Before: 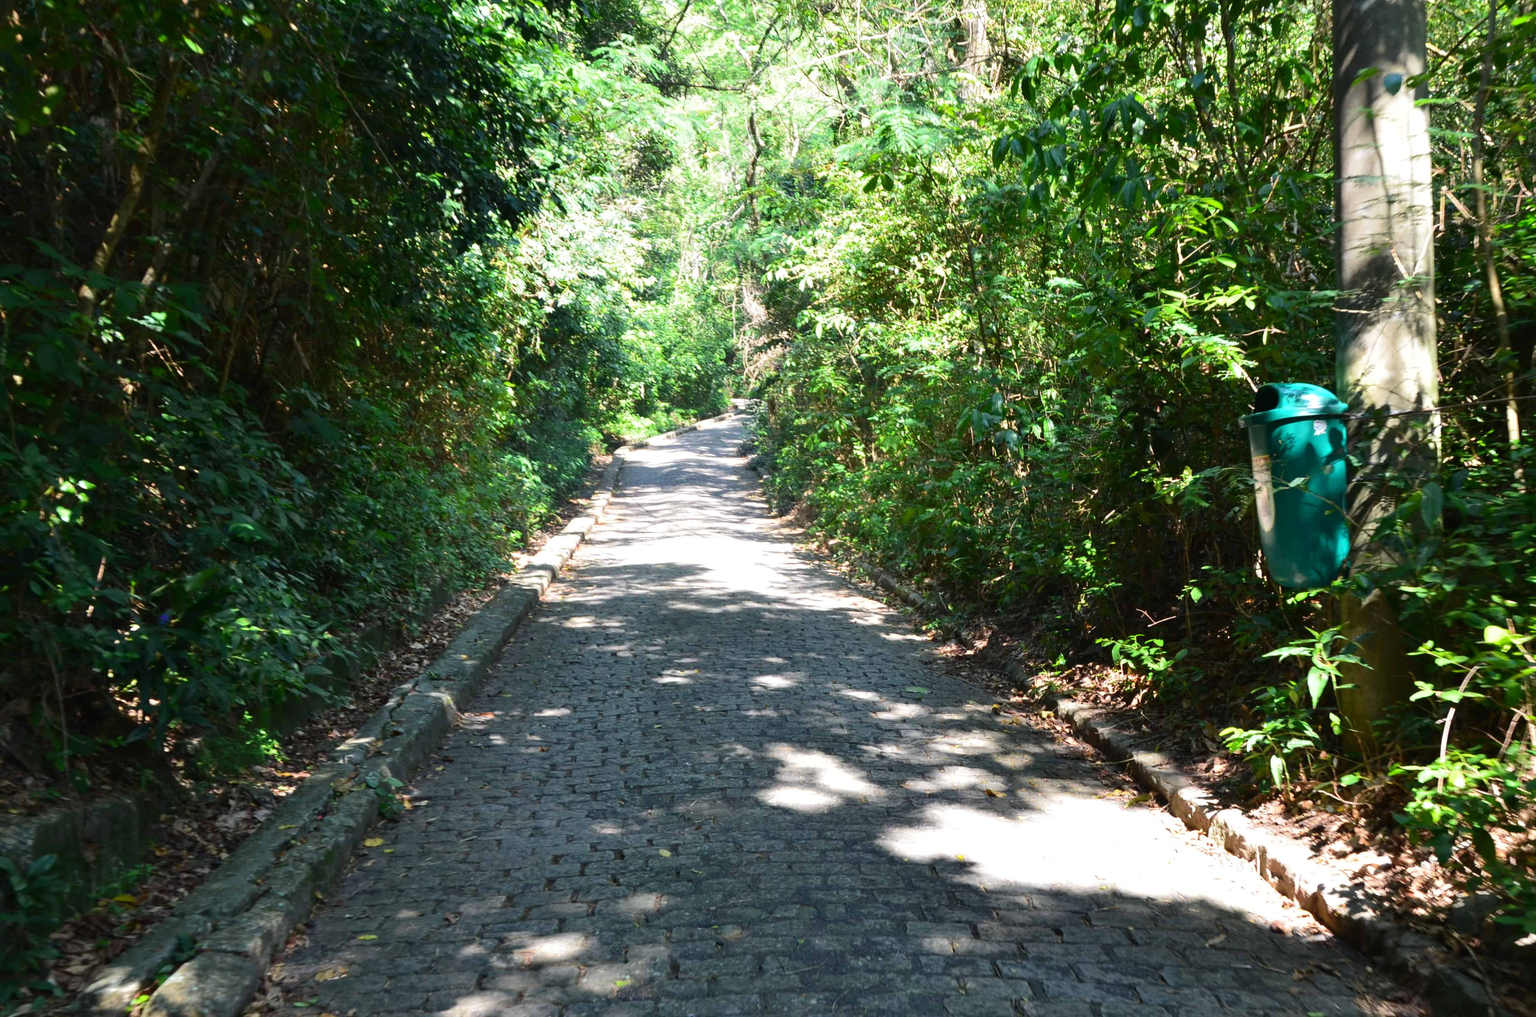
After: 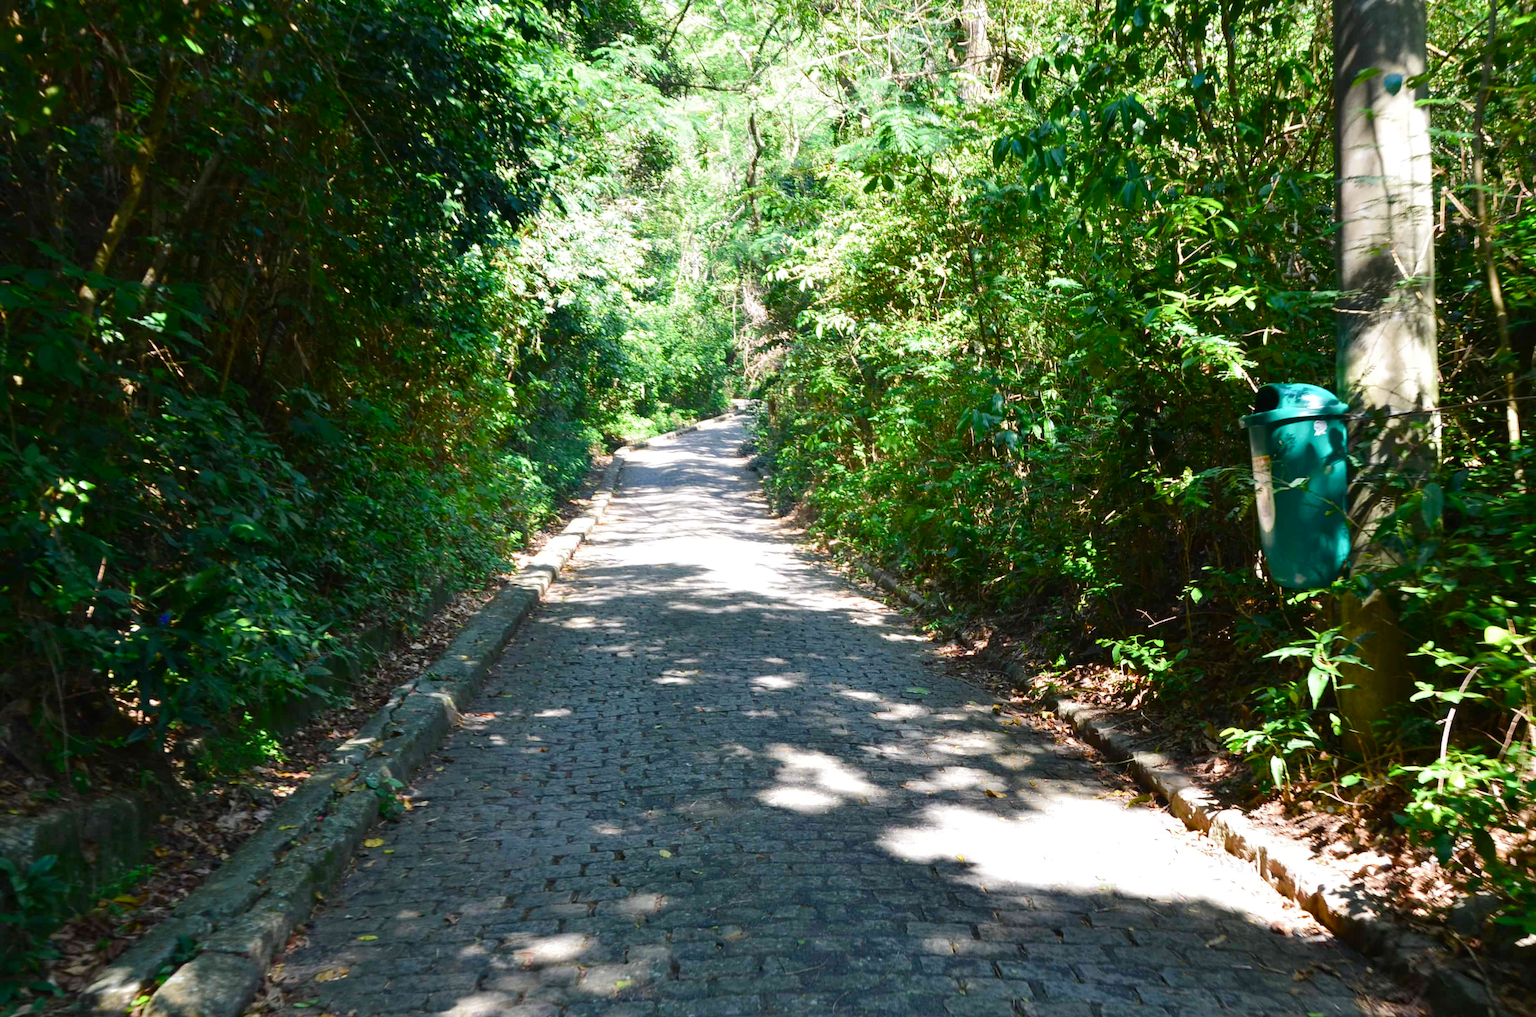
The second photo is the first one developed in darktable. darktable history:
color balance rgb: perceptual saturation grading › global saturation 0.61%, perceptual saturation grading › highlights -16.92%, perceptual saturation grading › mid-tones 32.775%, perceptual saturation grading › shadows 50.595%
